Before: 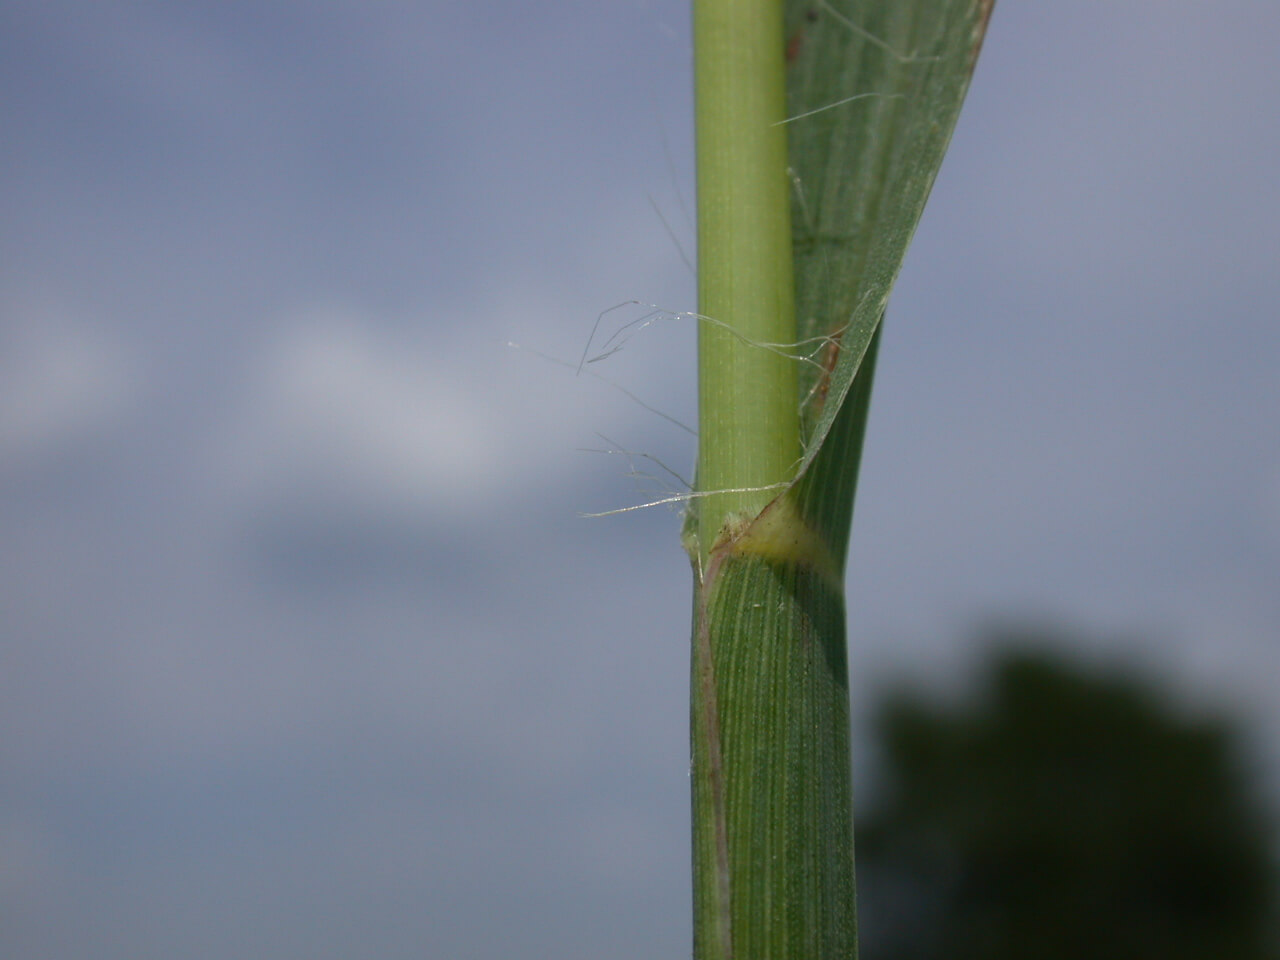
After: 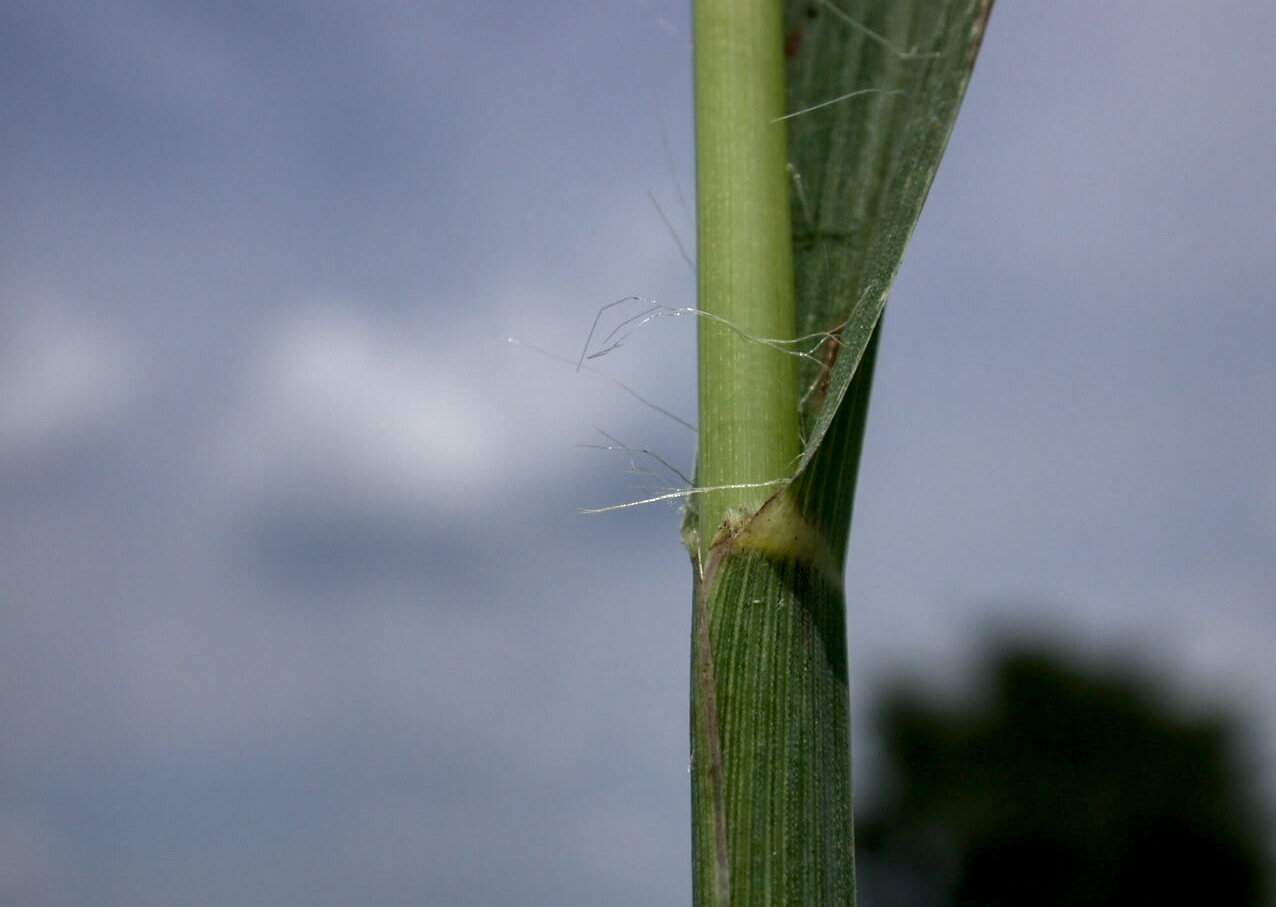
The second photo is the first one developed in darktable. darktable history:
crop: top 0.448%, right 0.264%, bottom 5.045%
local contrast: highlights 65%, shadows 54%, detail 169%, midtone range 0.514
